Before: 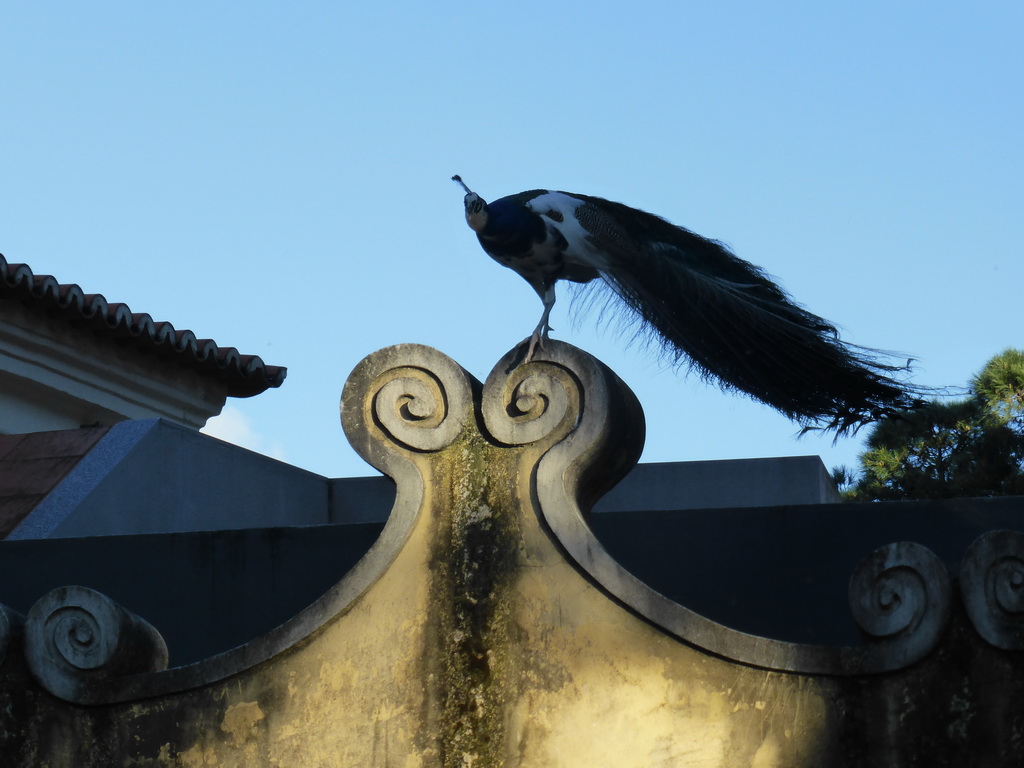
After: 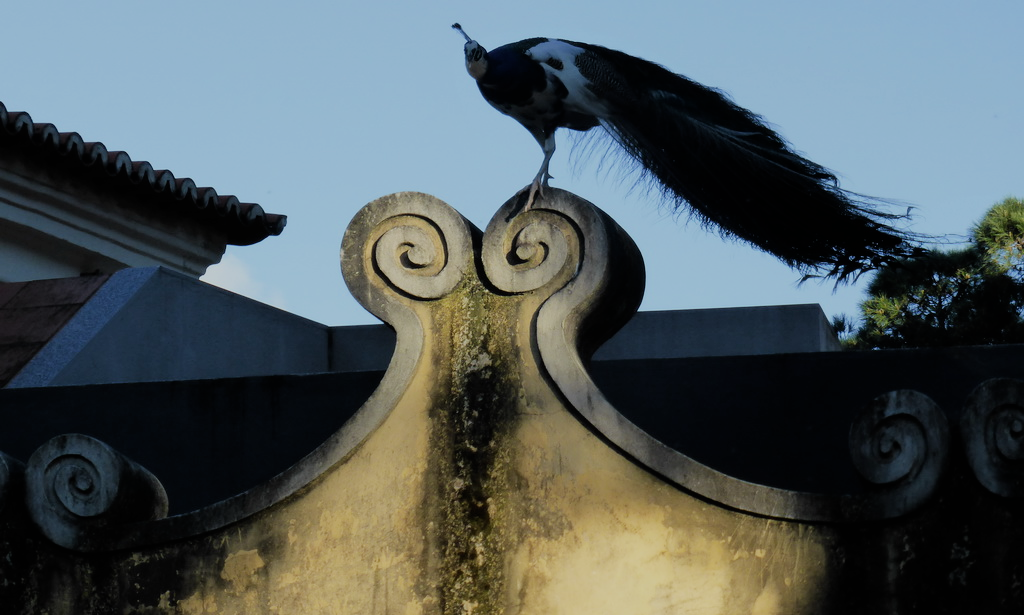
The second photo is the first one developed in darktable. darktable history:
crop and rotate: top 19.872%
filmic rgb: black relative exposure -7.65 EV, white relative exposure 4.56 EV, threshold 3.03 EV, hardness 3.61, enable highlight reconstruction true
exposure: exposure -0.019 EV, compensate highlight preservation false
